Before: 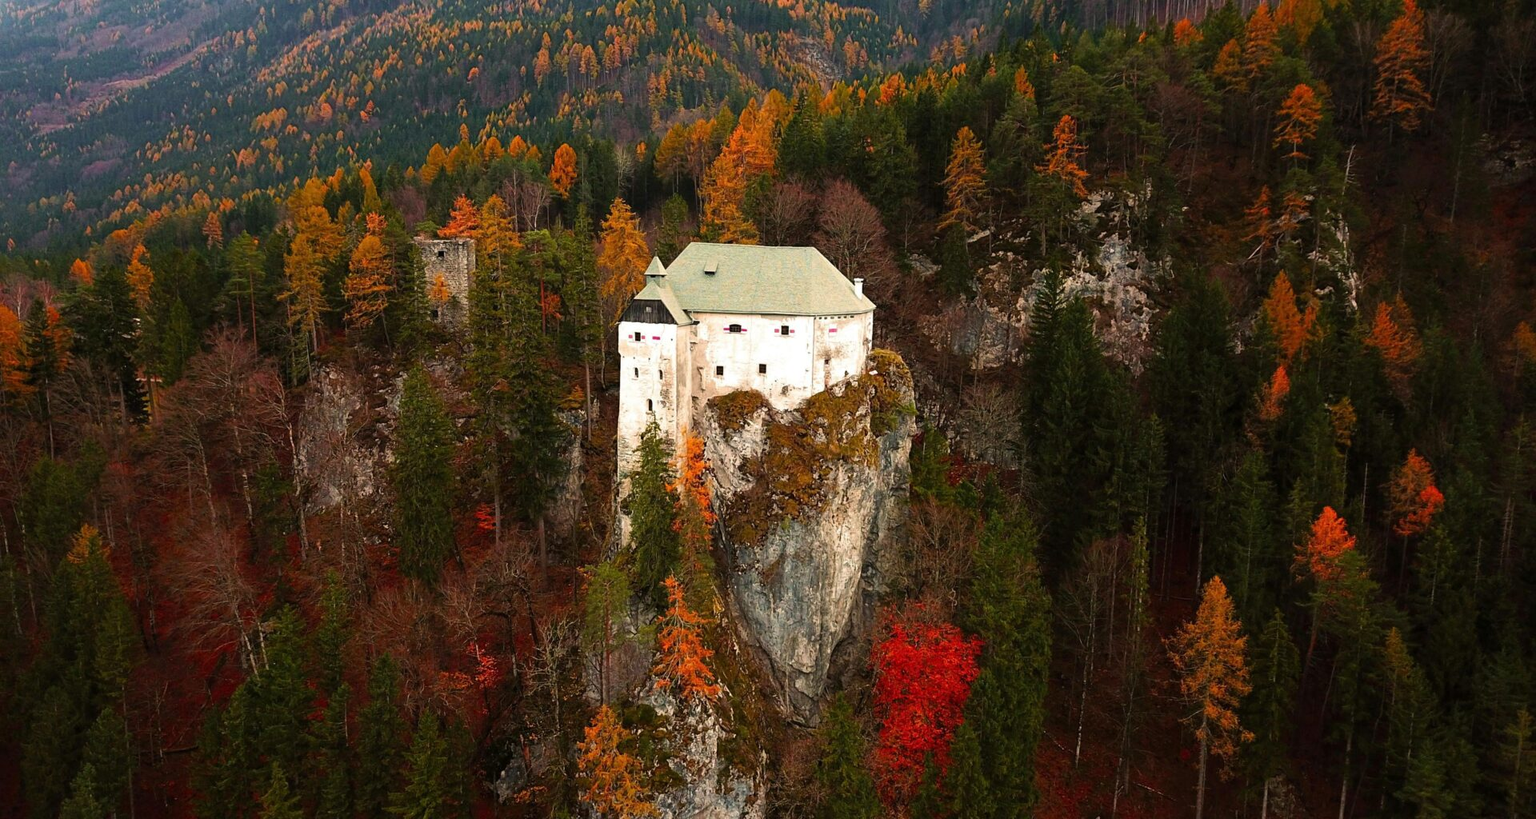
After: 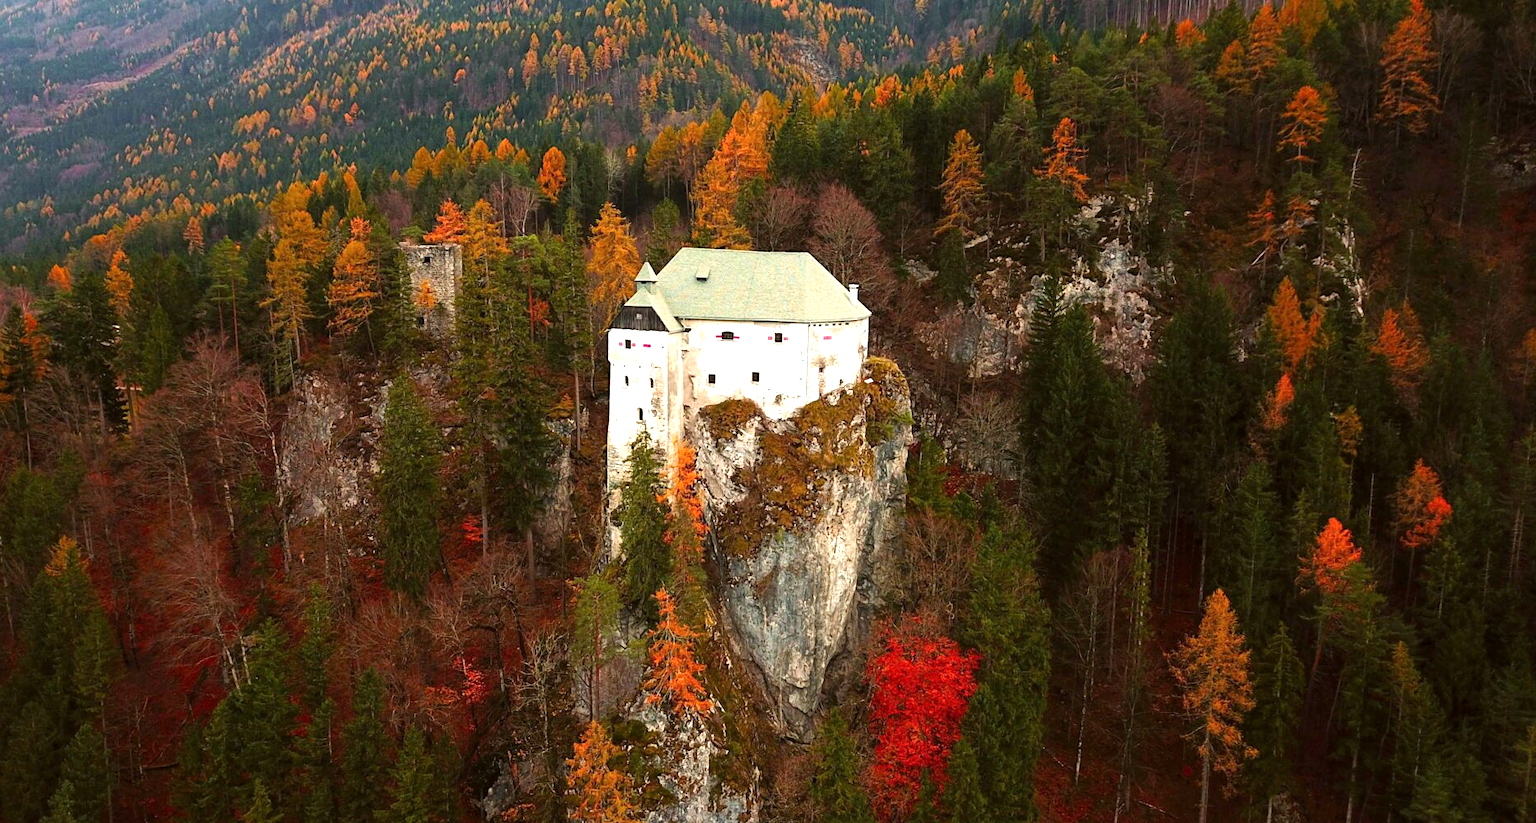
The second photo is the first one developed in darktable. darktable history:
color correction: highlights a* -2.79, highlights b* -2.84, shadows a* 2.27, shadows b* 3.03
crop and rotate: left 1.544%, right 0.567%, bottom 1.497%
exposure: exposure 0.561 EV, compensate highlight preservation false
